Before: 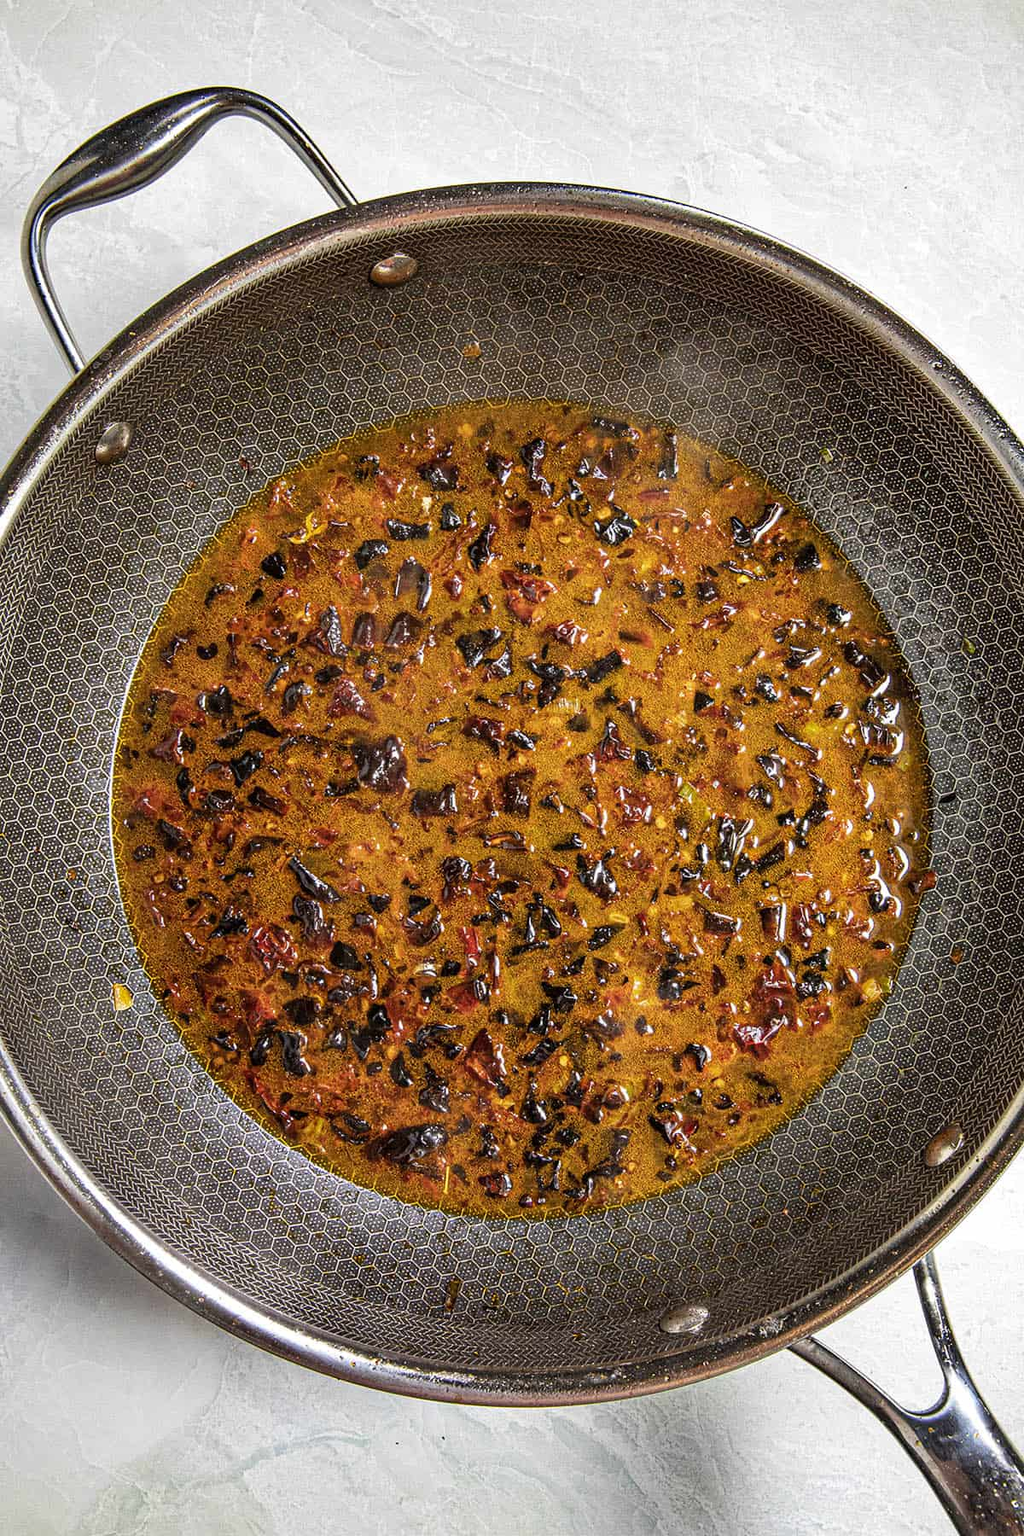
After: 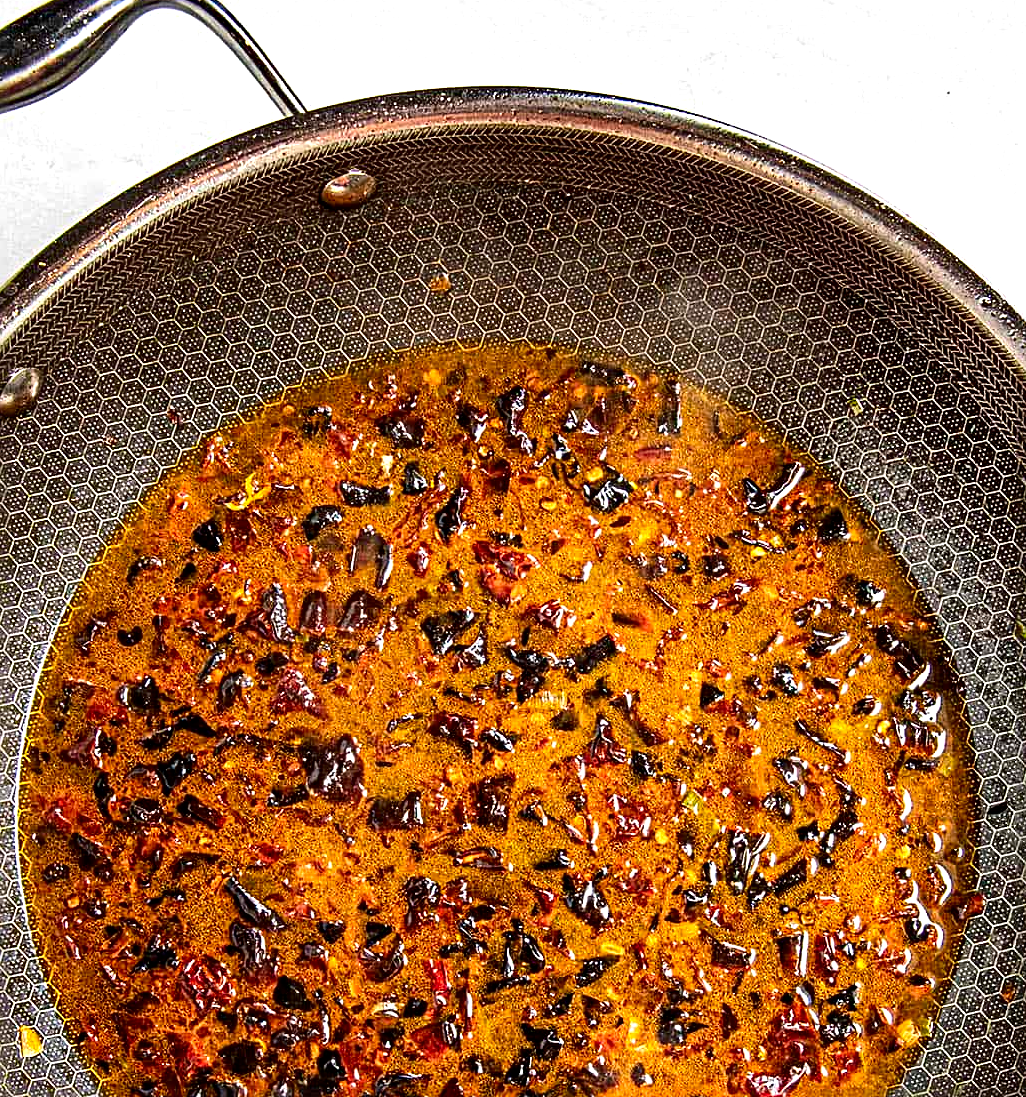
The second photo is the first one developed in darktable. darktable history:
contrast brightness saturation: contrast 0.131, brightness -0.047, saturation 0.162
crop and rotate: left 9.467%, top 7.092%, right 4.982%, bottom 31.958%
sharpen: radius 3.988
tone equalizer: -8 EV -0.438 EV, -7 EV -0.374 EV, -6 EV -0.31 EV, -5 EV -0.241 EV, -3 EV 0.242 EV, -2 EV 0.323 EV, -1 EV 0.397 EV, +0 EV 0.403 EV, mask exposure compensation -0.507 EV
